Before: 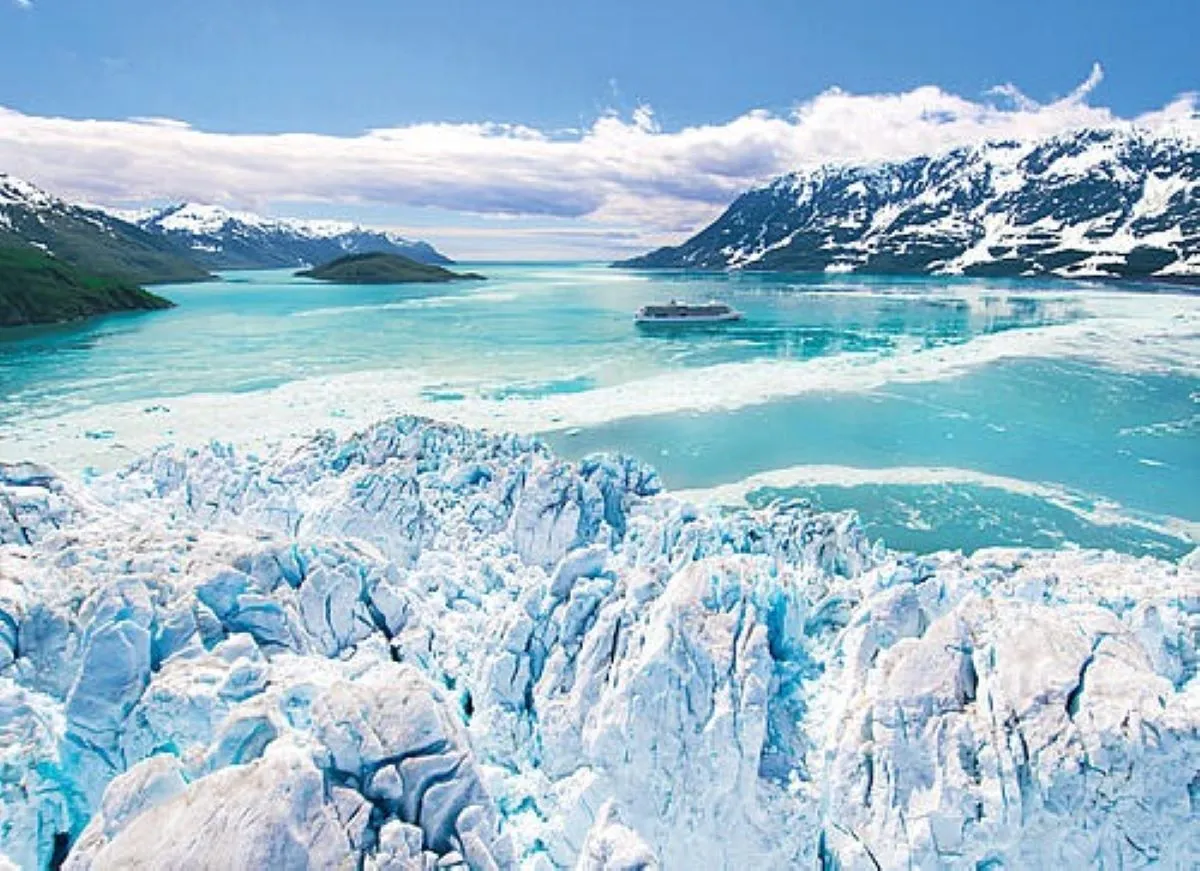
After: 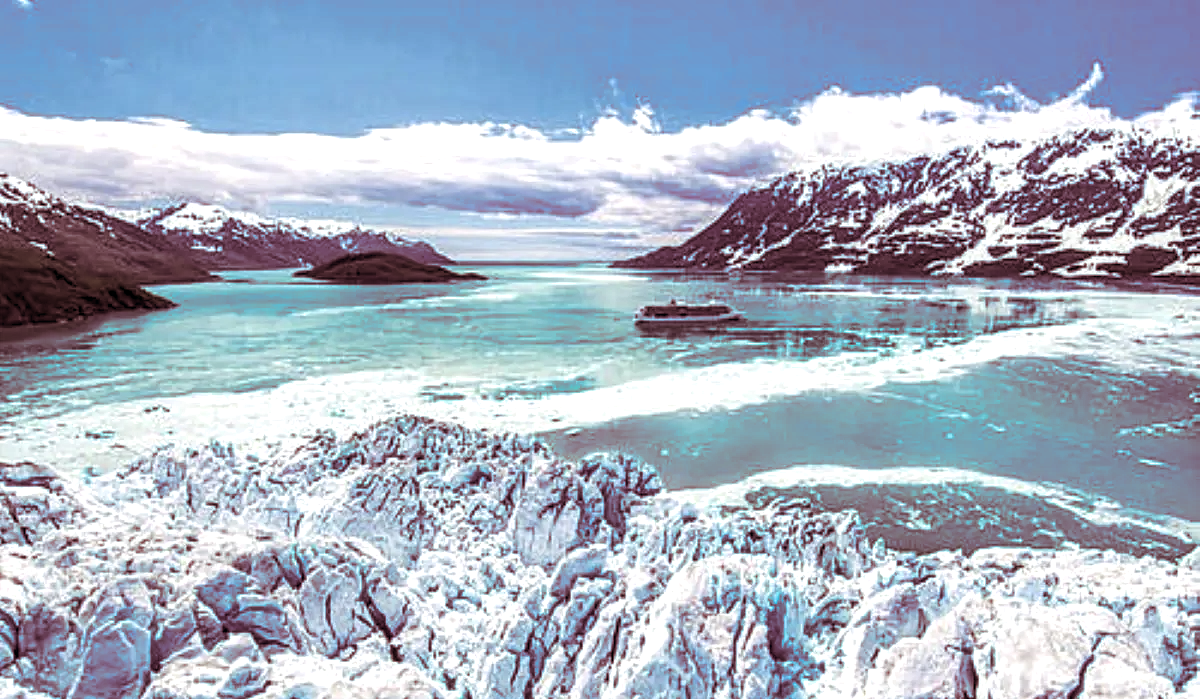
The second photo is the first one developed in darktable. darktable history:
crop: bottom 19.644%
split-toning: highlights › hue 187.2°, highlights › saturation 0.83, balance -68.05, compress 56.43%
local contrast: highlights 0%, shadows 0%, detail 182%
shadows and highlights: shadows 37.27, highlights -28.18, soften with gaussian
